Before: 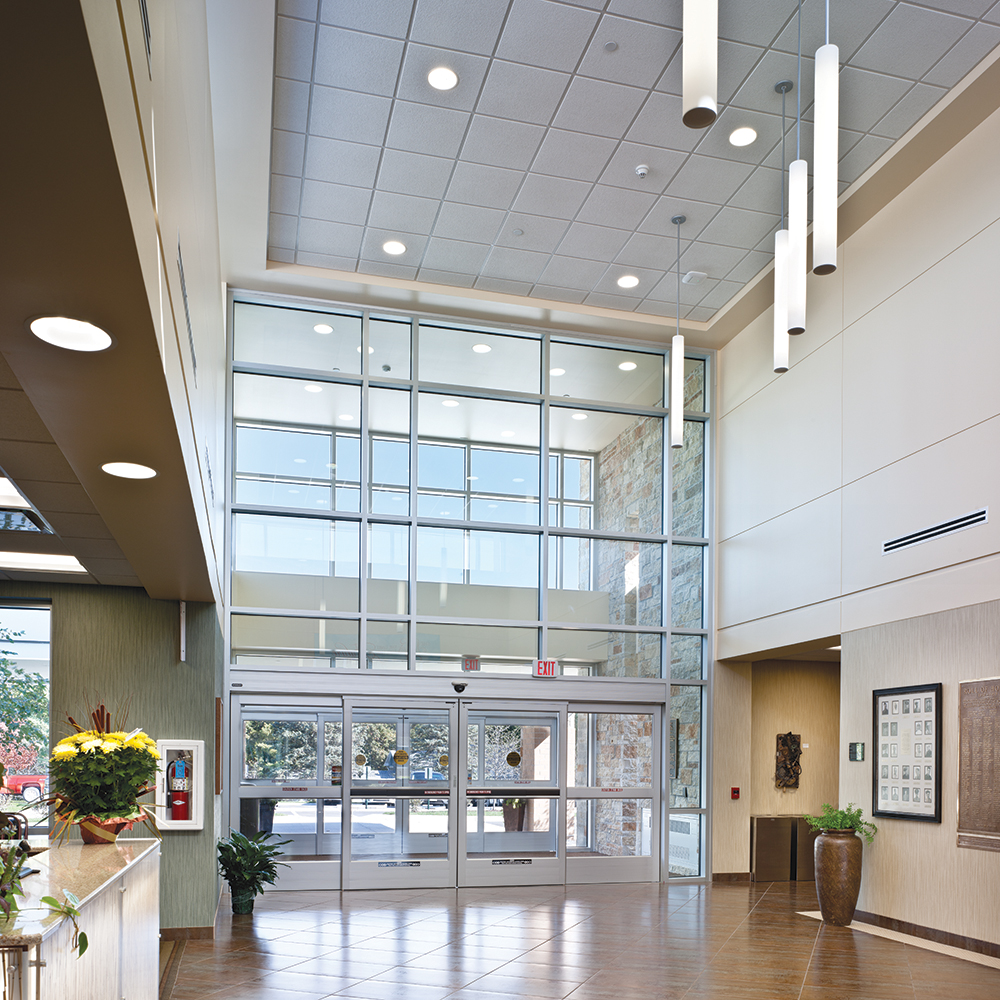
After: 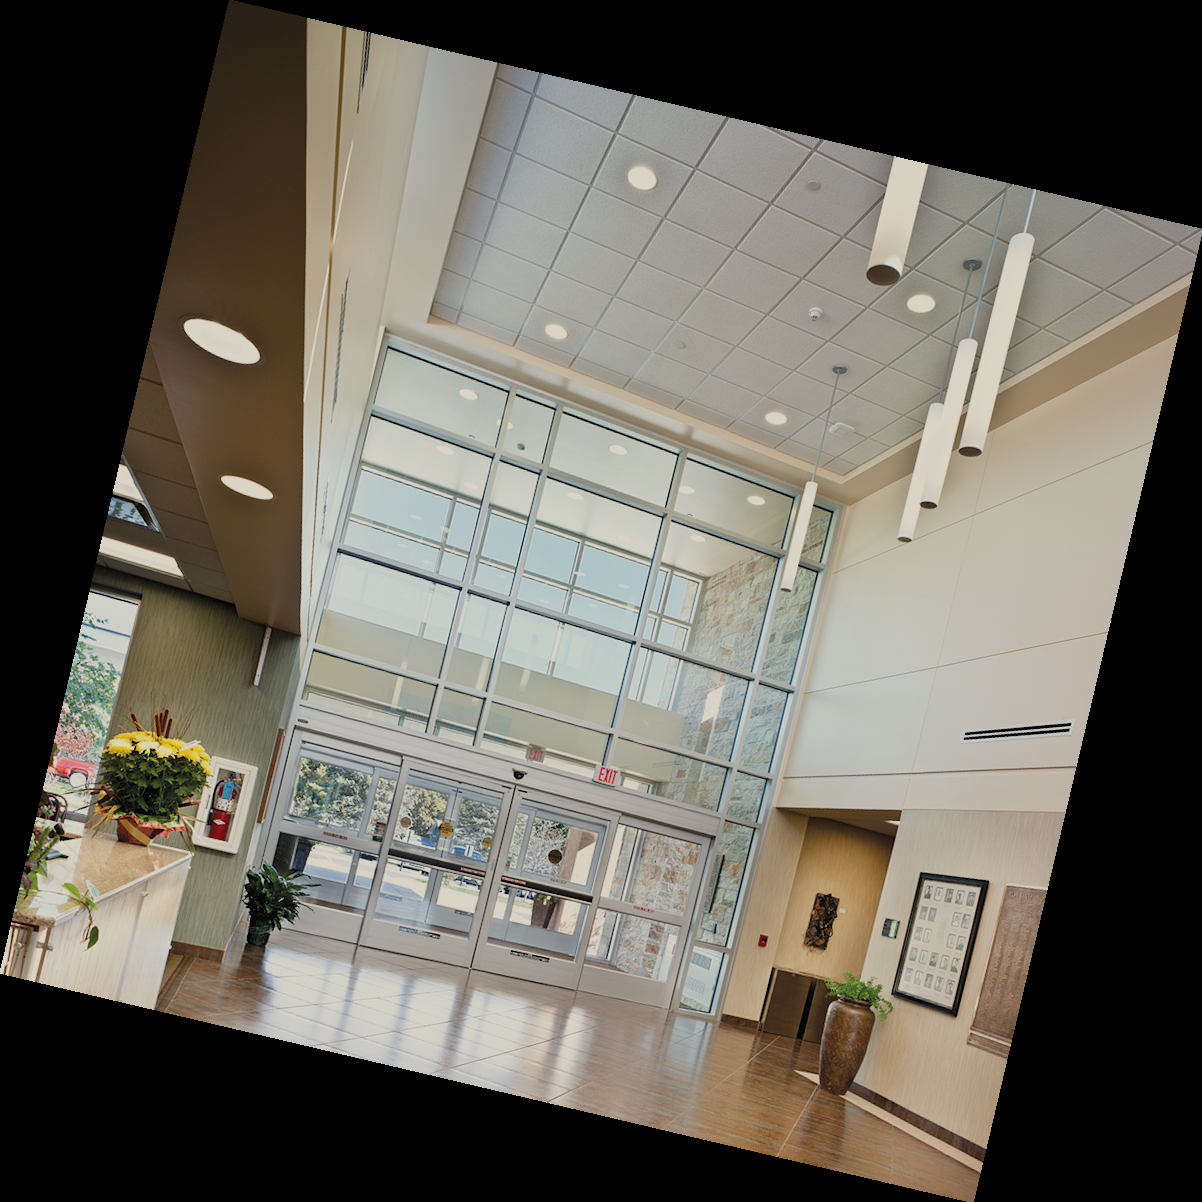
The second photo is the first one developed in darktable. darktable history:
rotate and perspective: rotation 13.27°, automatic cropping off
filmic rgb: black relative exposure -7.65 EV, white relative exposure 4.56 EV, hardness 3.61
white balance: red 1.029, blue 0.92
